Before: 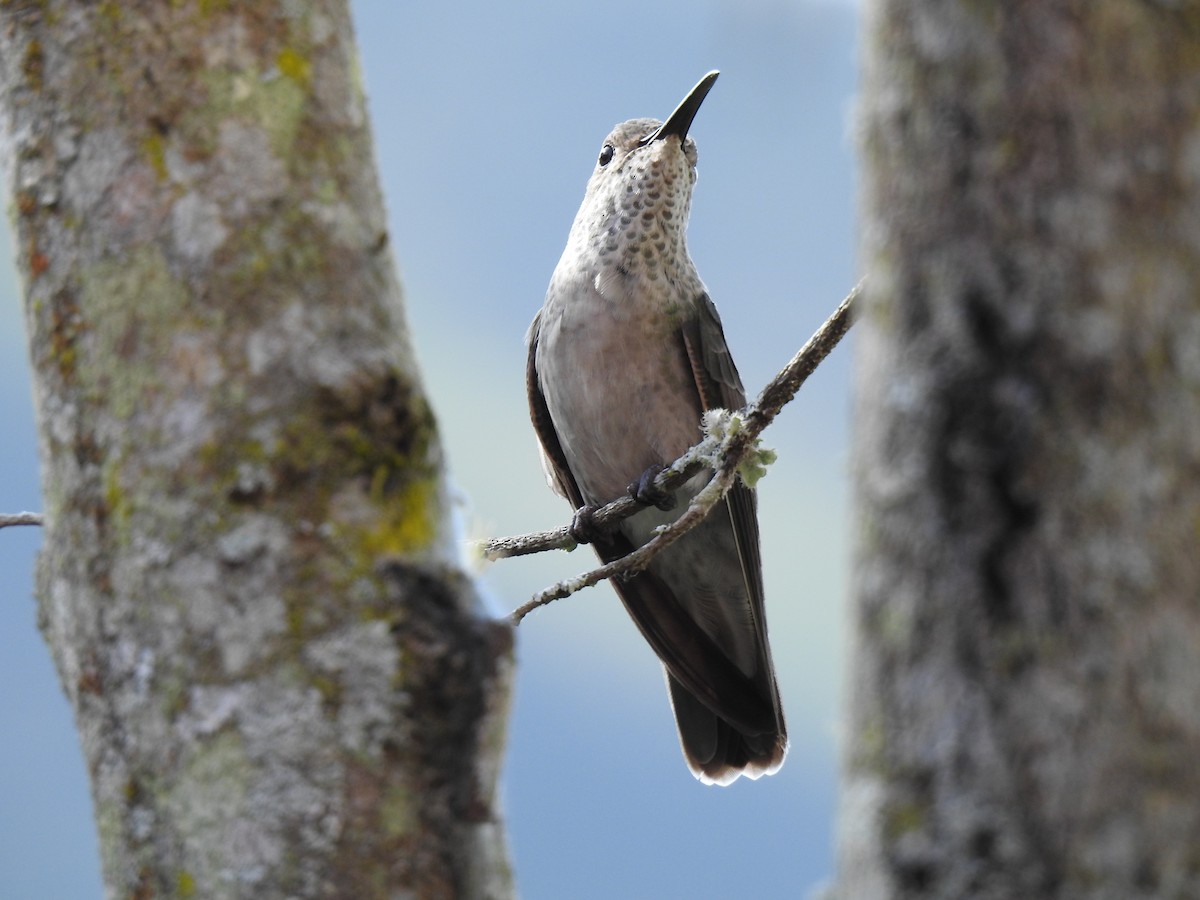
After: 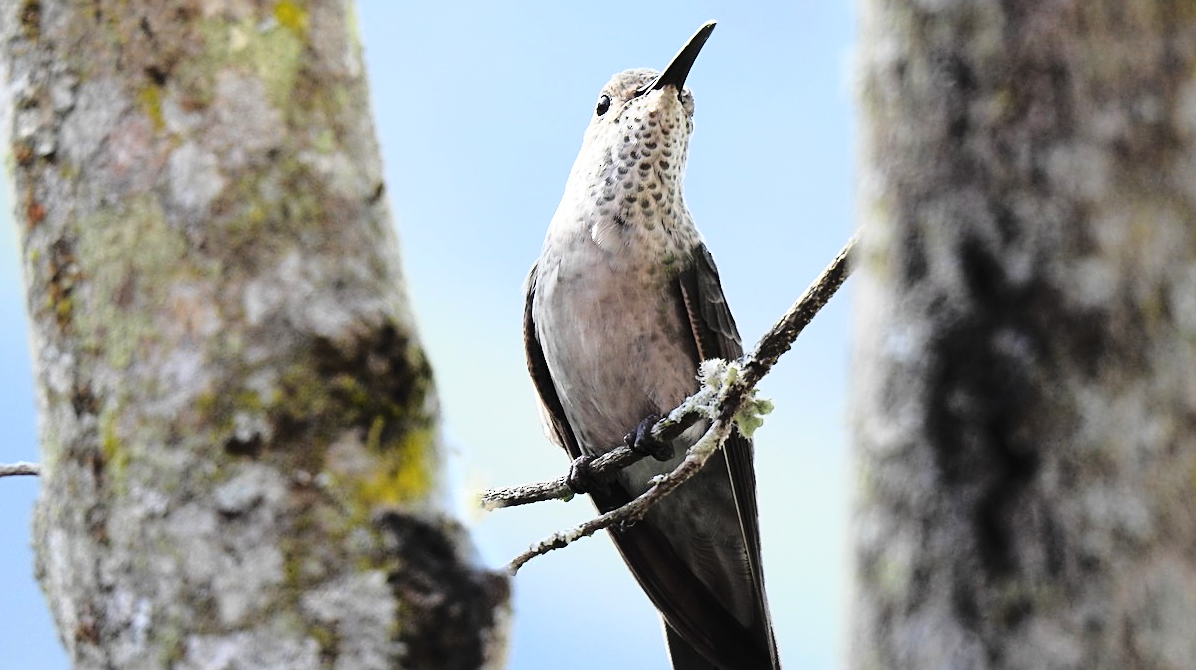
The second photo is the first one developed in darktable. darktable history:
base curve: curves: ch0 [(0, 0) (0.04, 0.03) (0.133, 0.232) (0.448, 0.748) (0.843, 0.968) (1, 1)]
crop: left 0.33%, top 5.565%, bottom 19.932%
sharpen: on, module defaults
